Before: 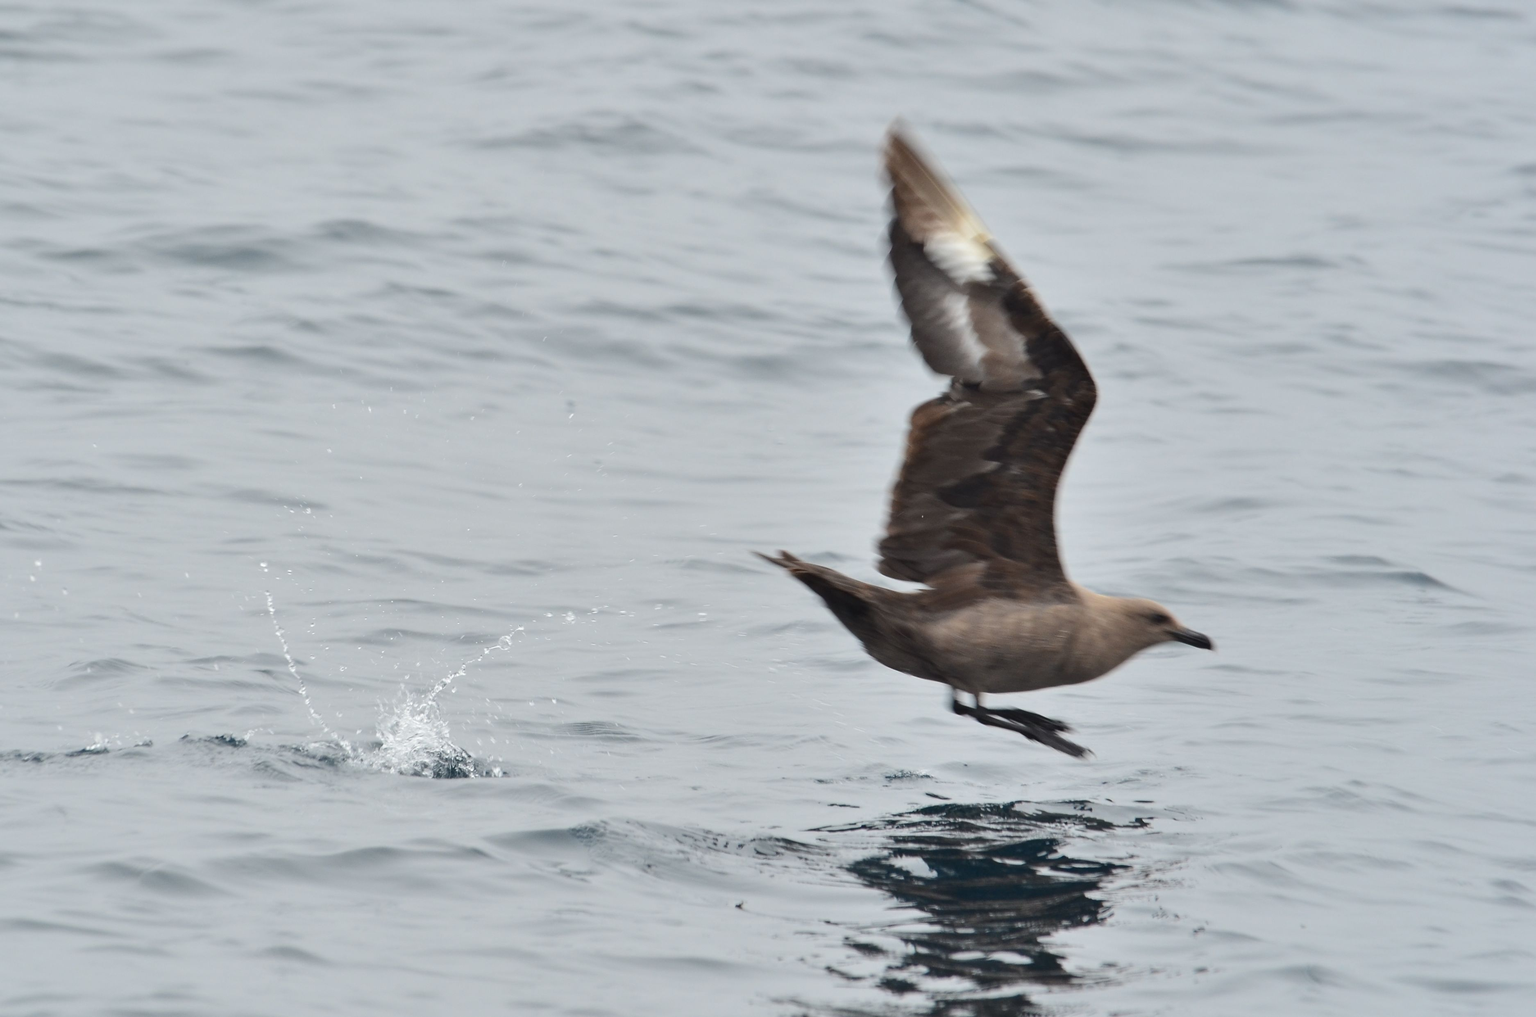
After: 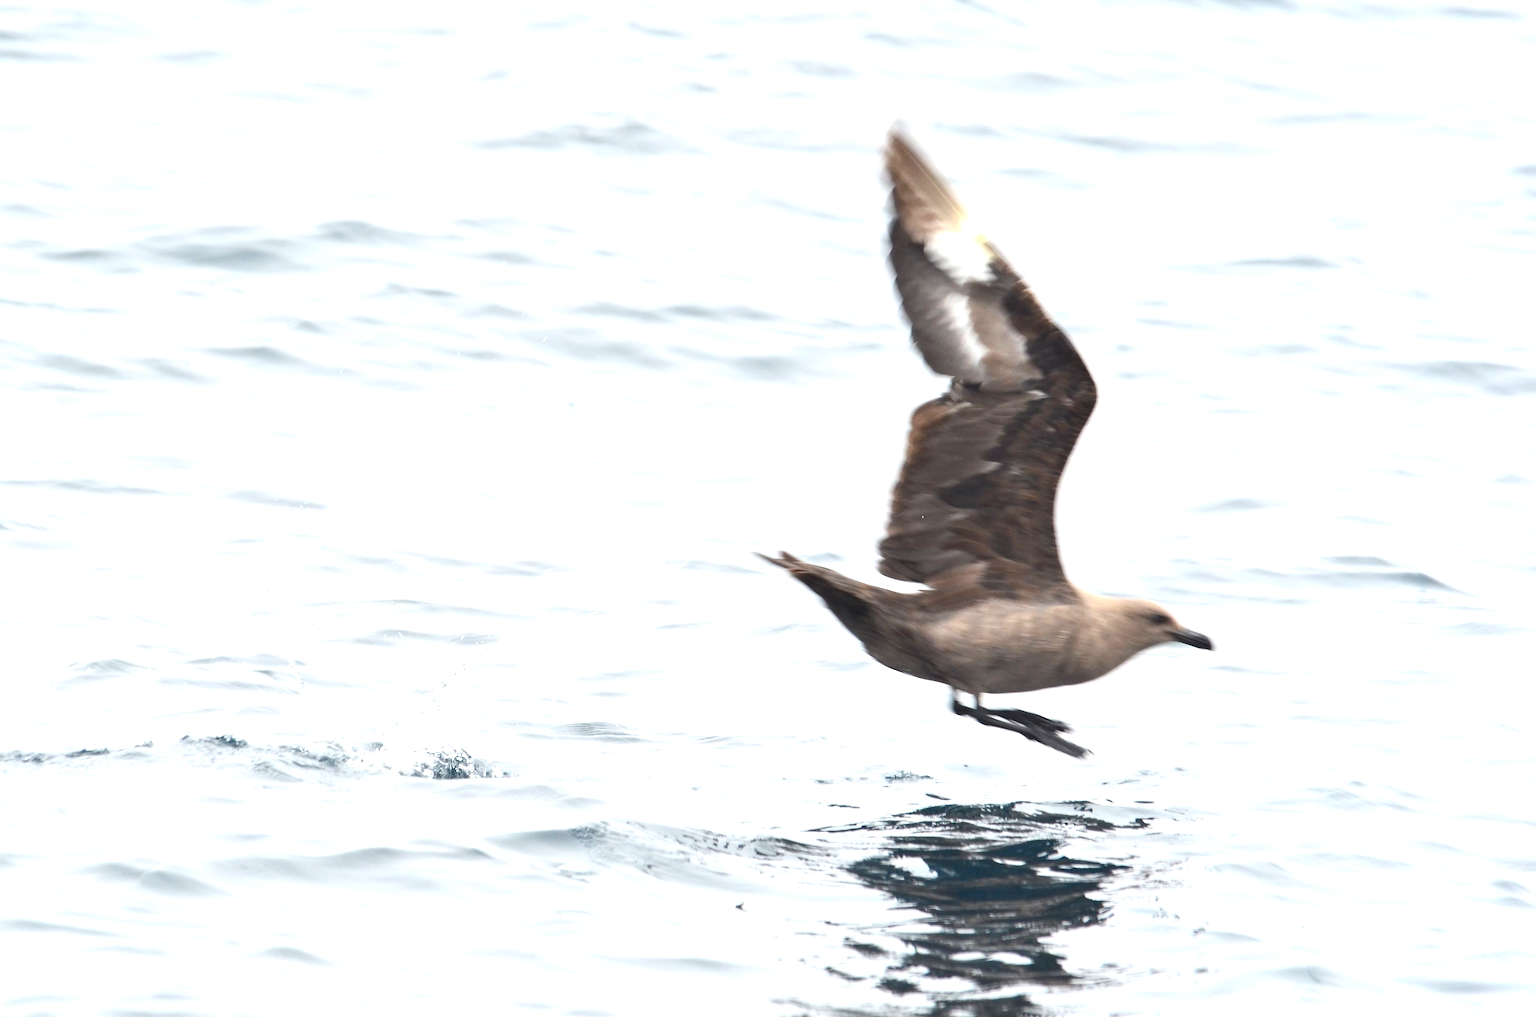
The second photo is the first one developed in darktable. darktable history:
exposure: exposure 1.149 EV, compensate highlight preservation false
